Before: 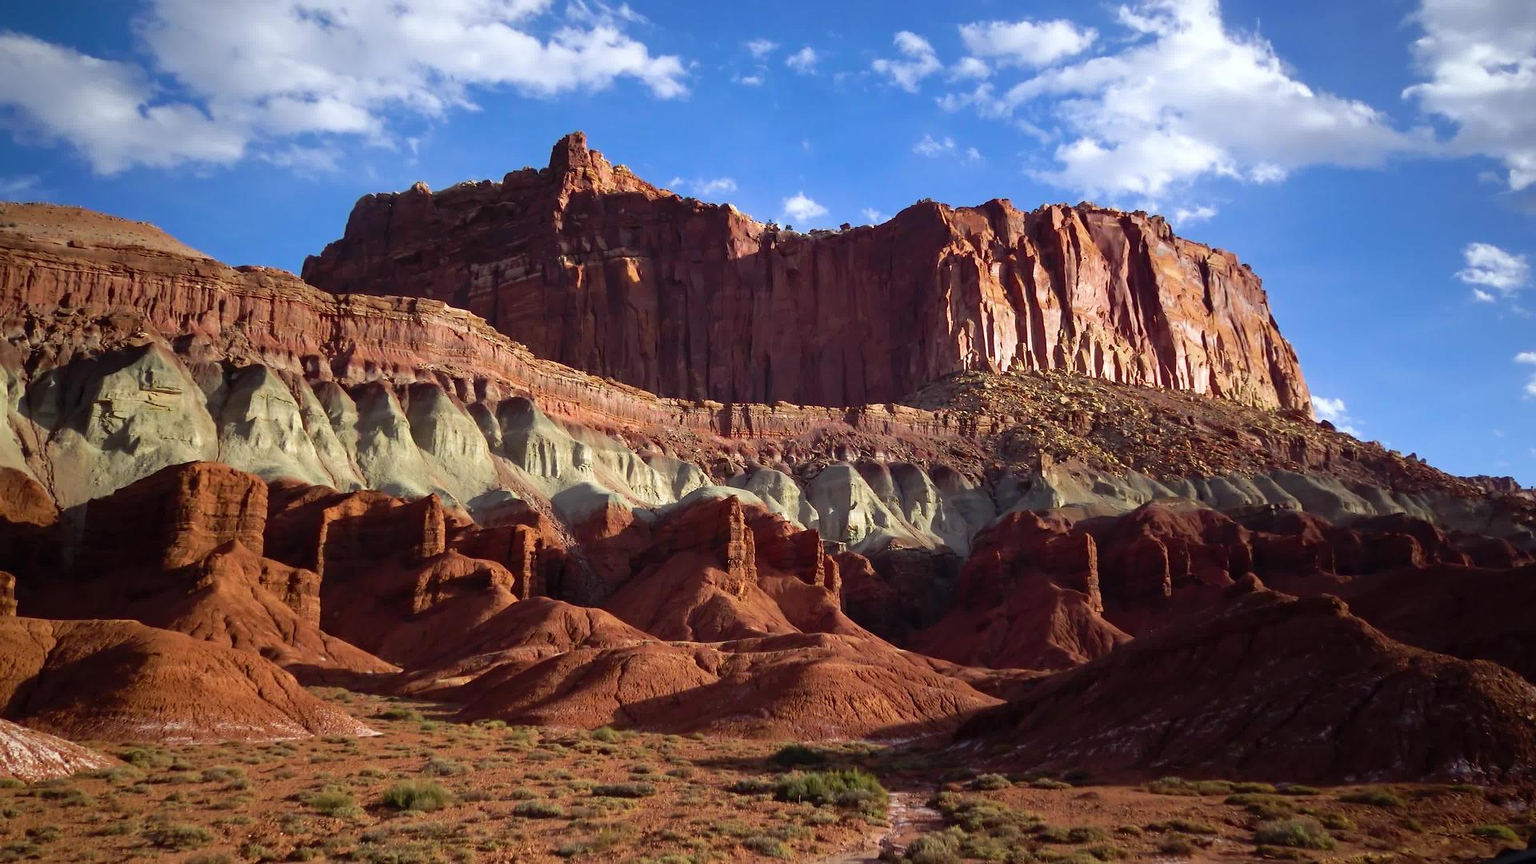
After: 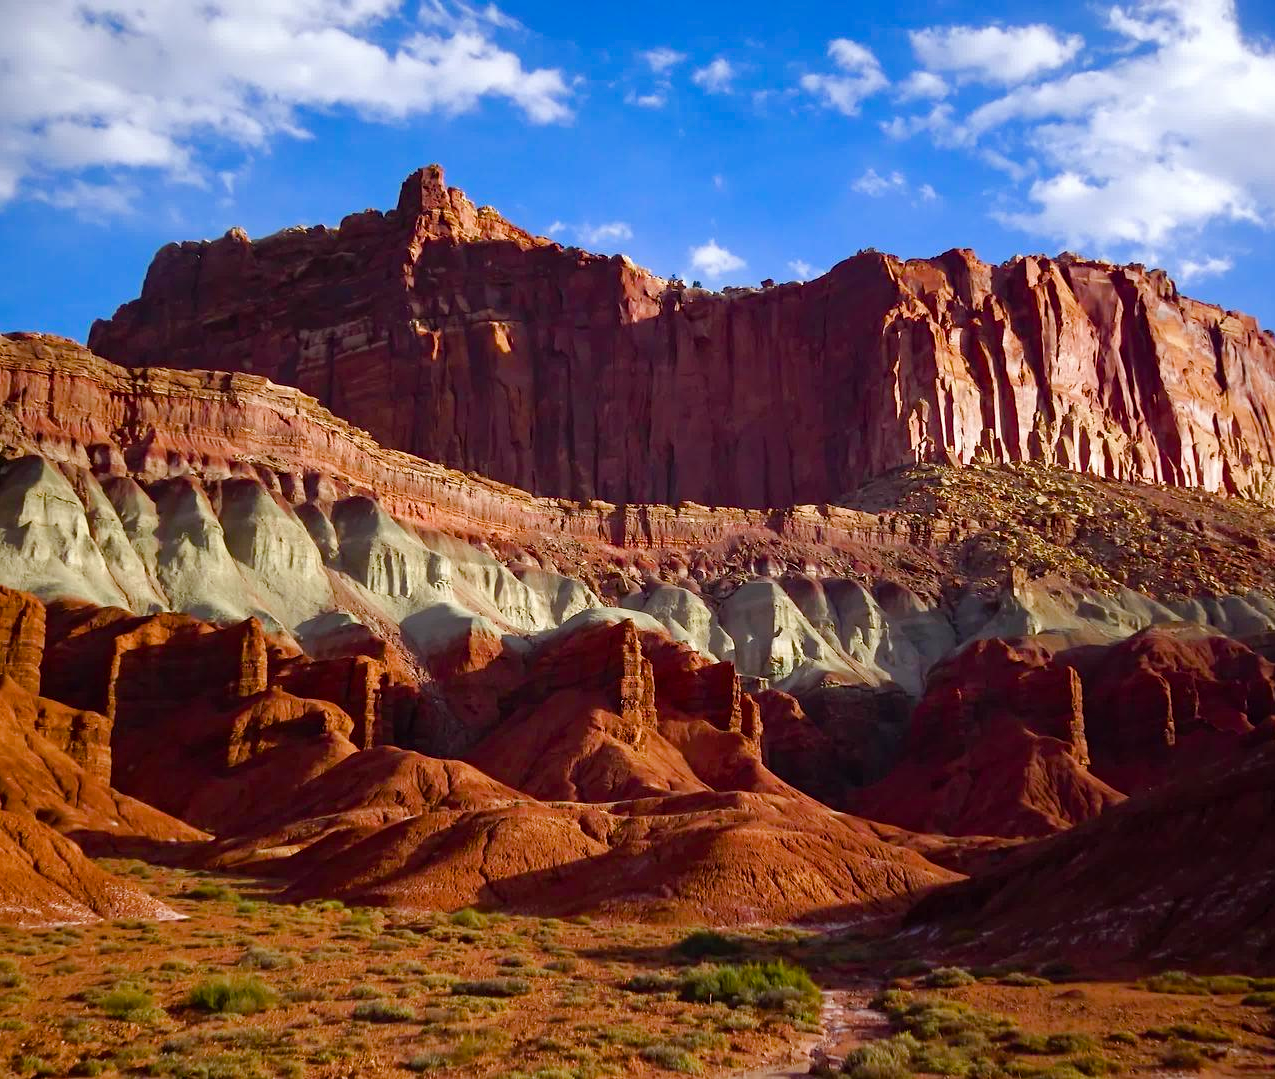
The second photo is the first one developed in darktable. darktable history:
color balance rgb: highlights gain › chroma 0.286%, highlights gain › hue 332.76°, perceptual saturation grading › global saturation 0.929%, perceptual saturation grading › highlights -17.058%, perceptual saturation grading › mid-tones 33.363%, perceptual saturation grading › shadows 50.585%, global vibrance 15.074%
crop and rotate: left 15.055%, right 18.527%
